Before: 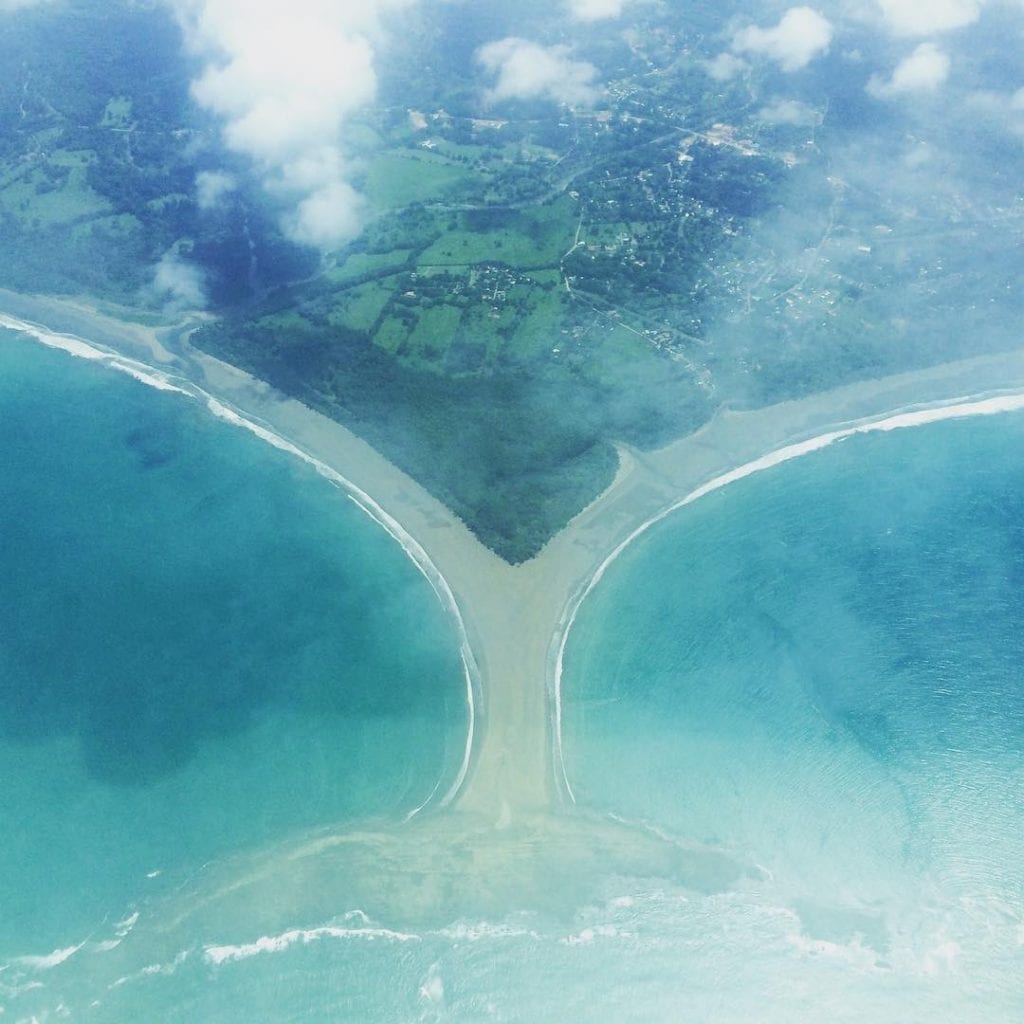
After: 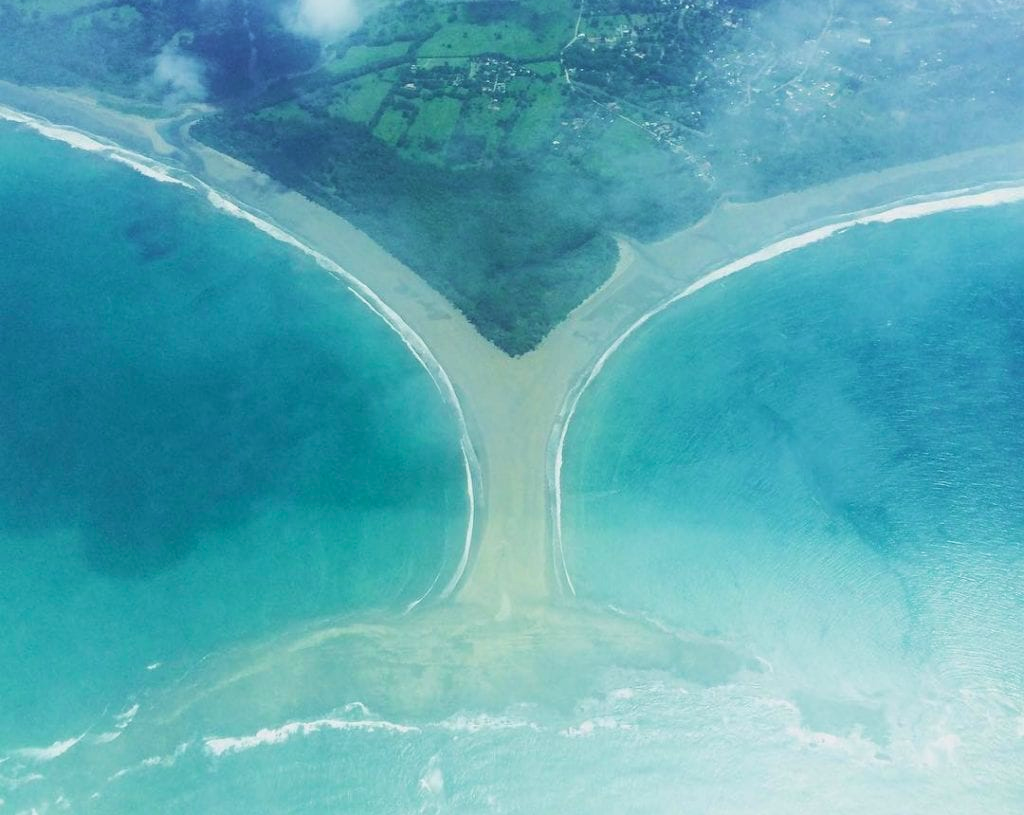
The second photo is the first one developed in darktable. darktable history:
velvia: on, module defaults
crop and rotate: top 20.361%
